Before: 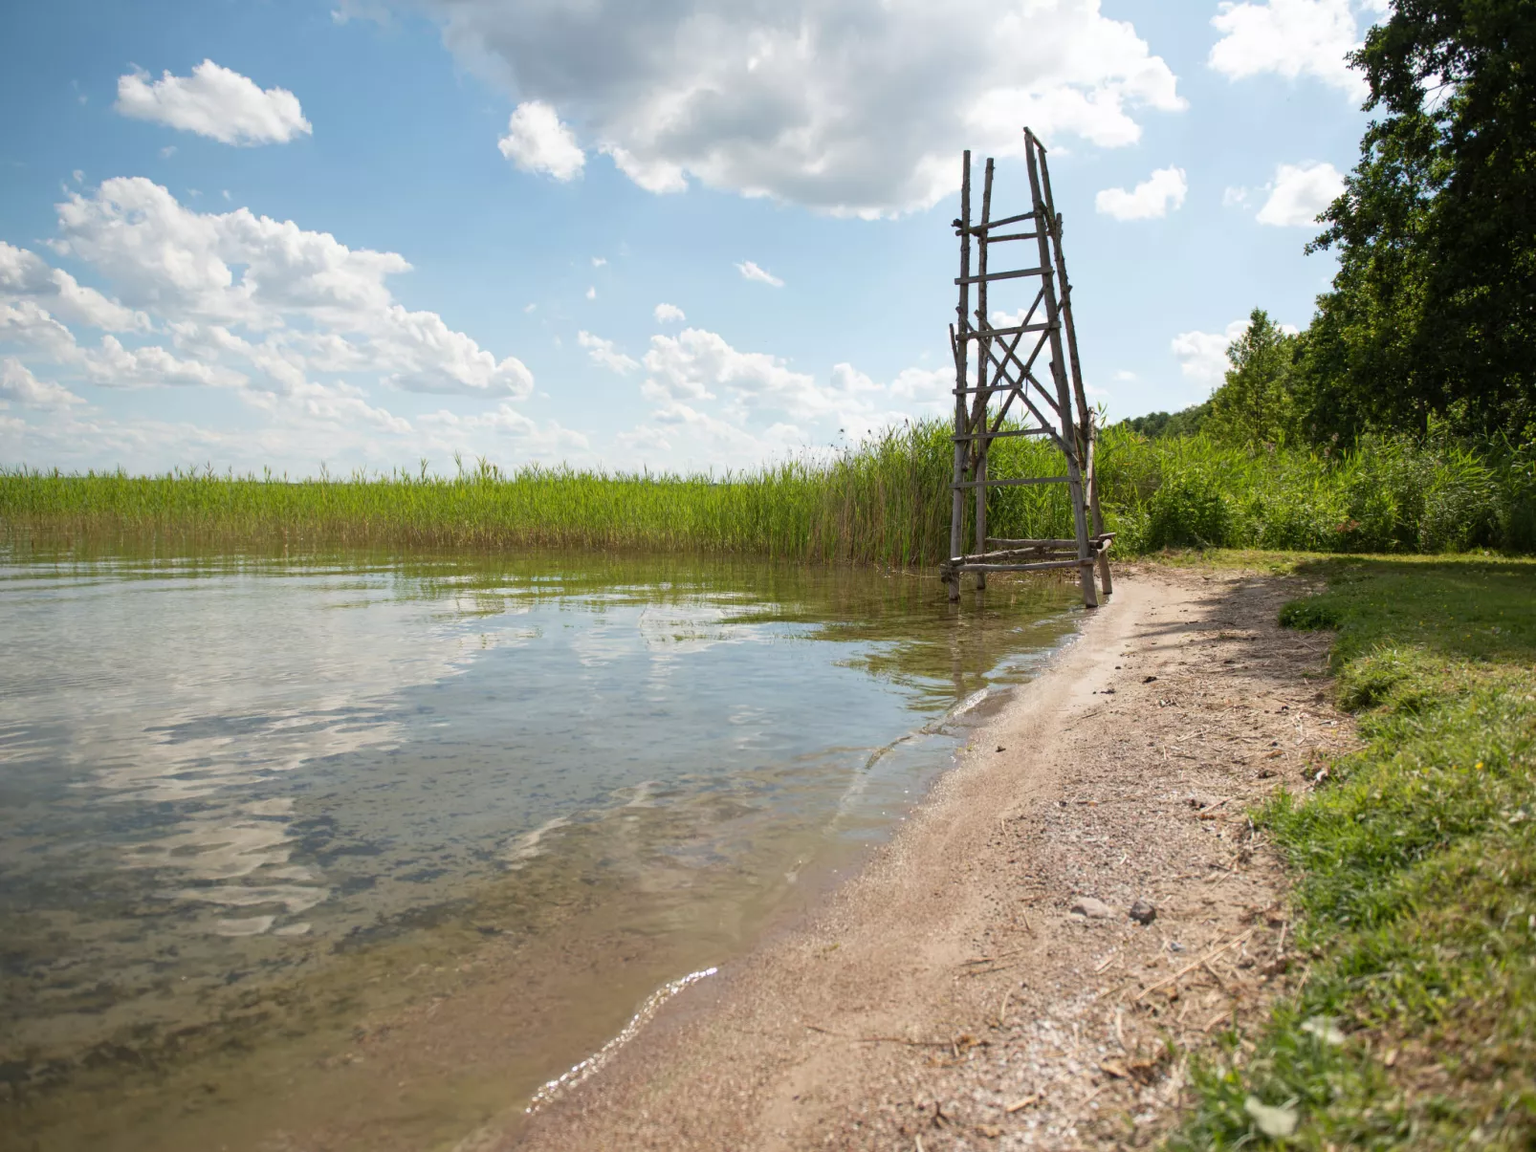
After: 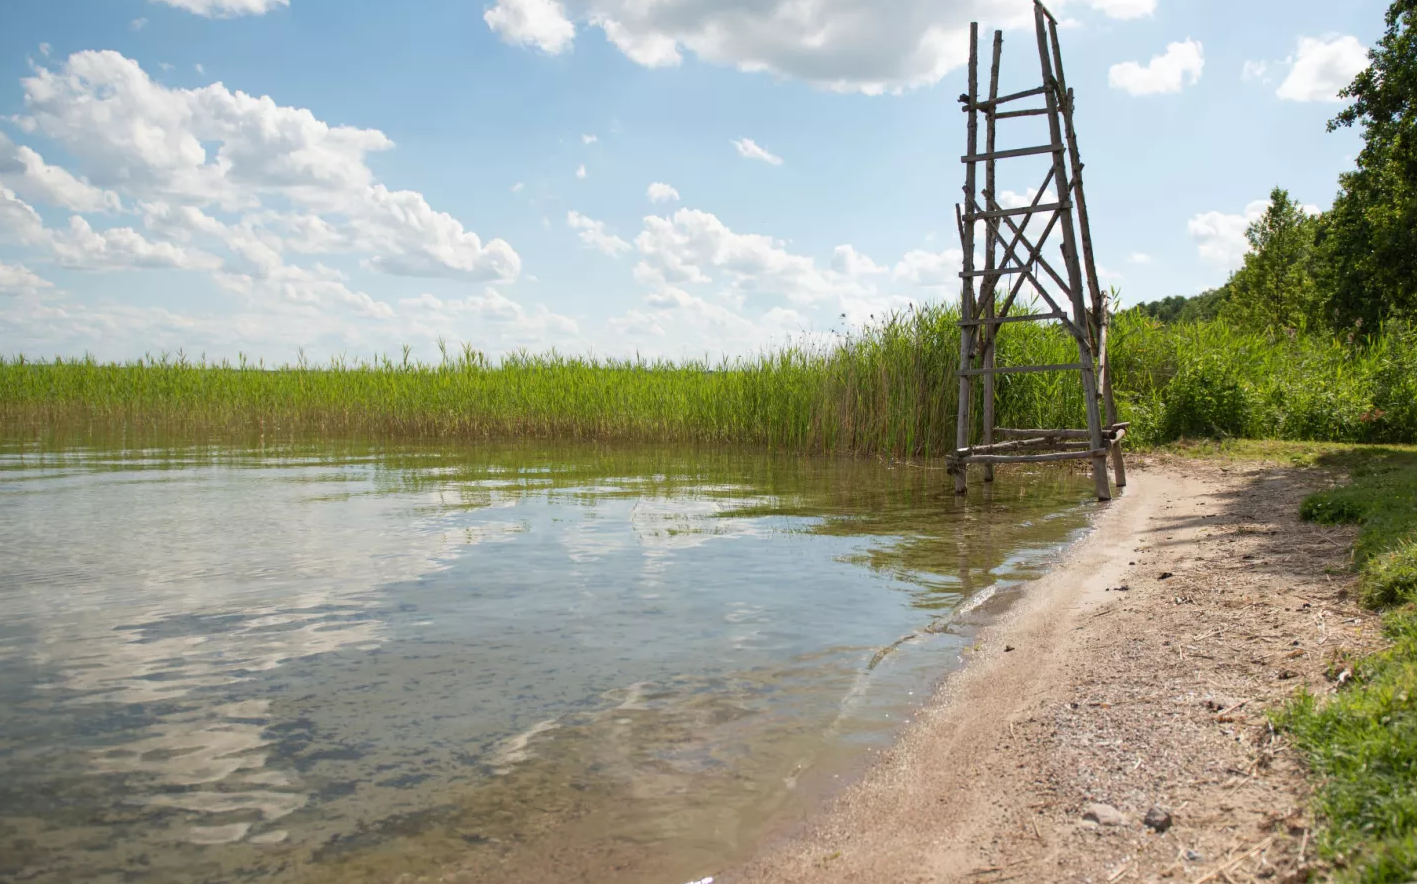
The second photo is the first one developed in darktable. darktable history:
crop and rotate: left 2.337%, top 11.279%, right 9.378%, bottom 15.354%
